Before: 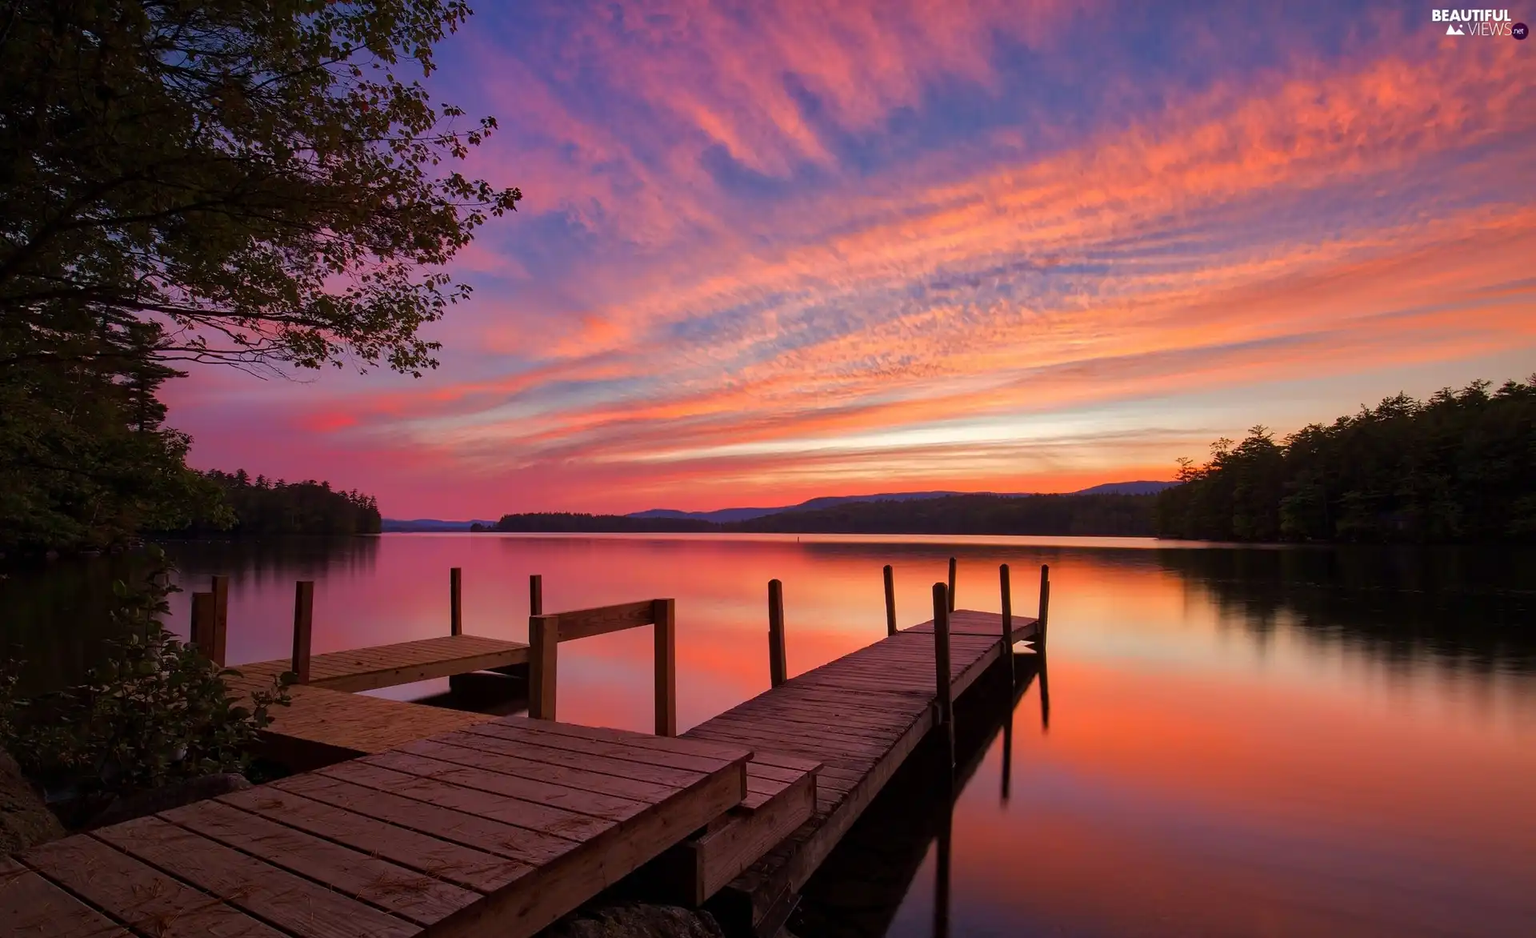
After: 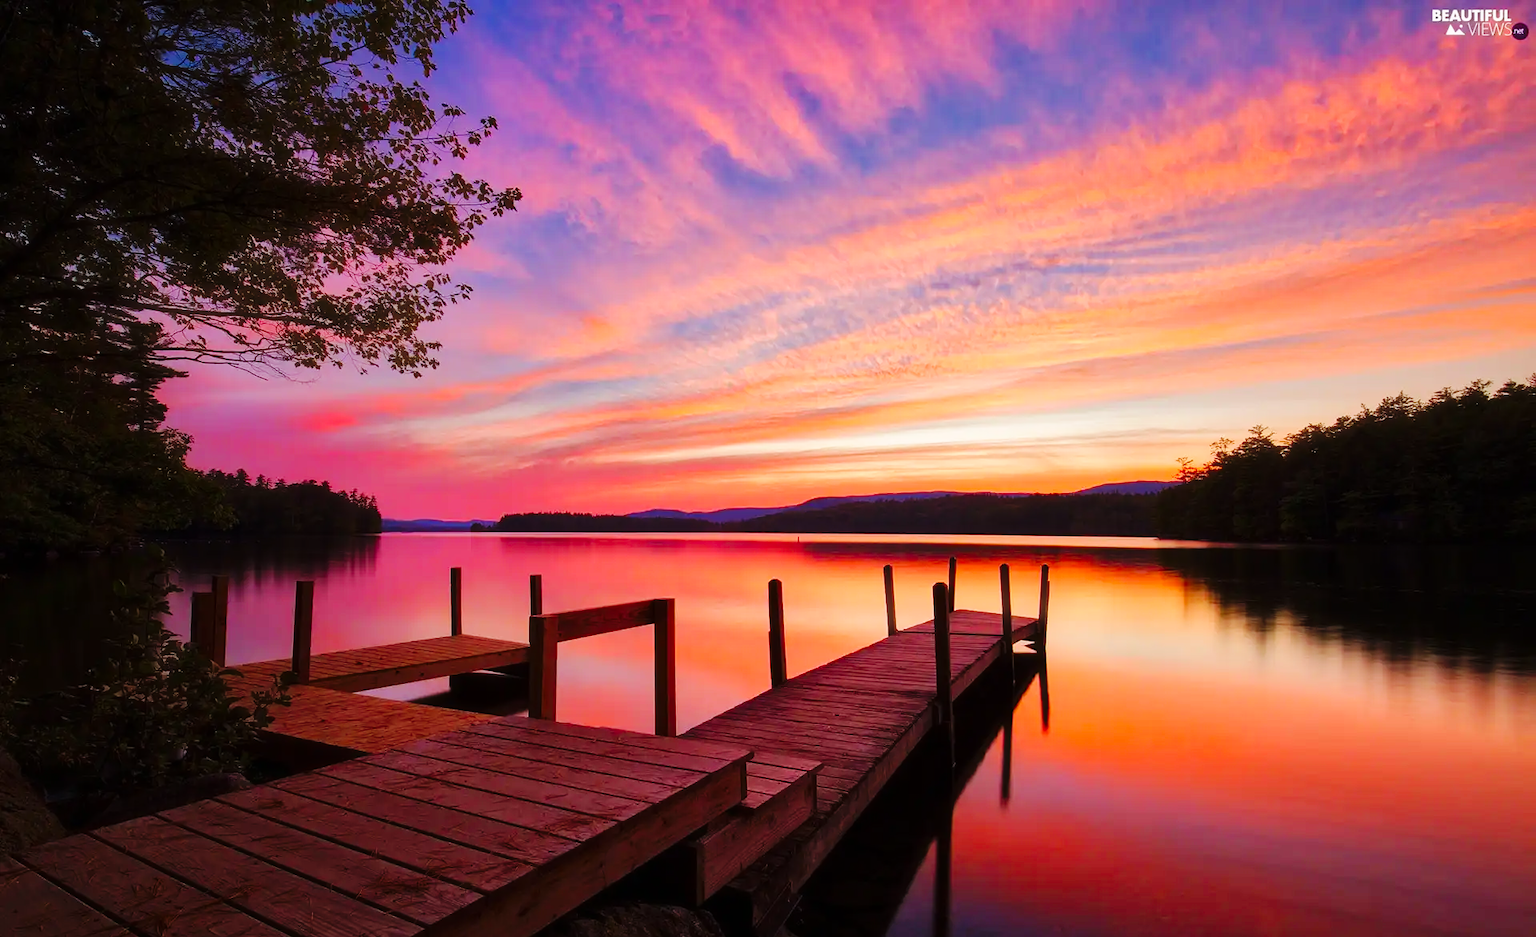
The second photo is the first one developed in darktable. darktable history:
base curve: curves: ch0 [(0, 0) (0.036, 0.025) (0.121, 0.166) (0.206, 0.329) (0.605, 0.79) (1, 1)], preserve colors none
haze removal: strength -0.105, compatibility mode true
contrast brightness saturation: contrast 0.04, saturation 0.156
